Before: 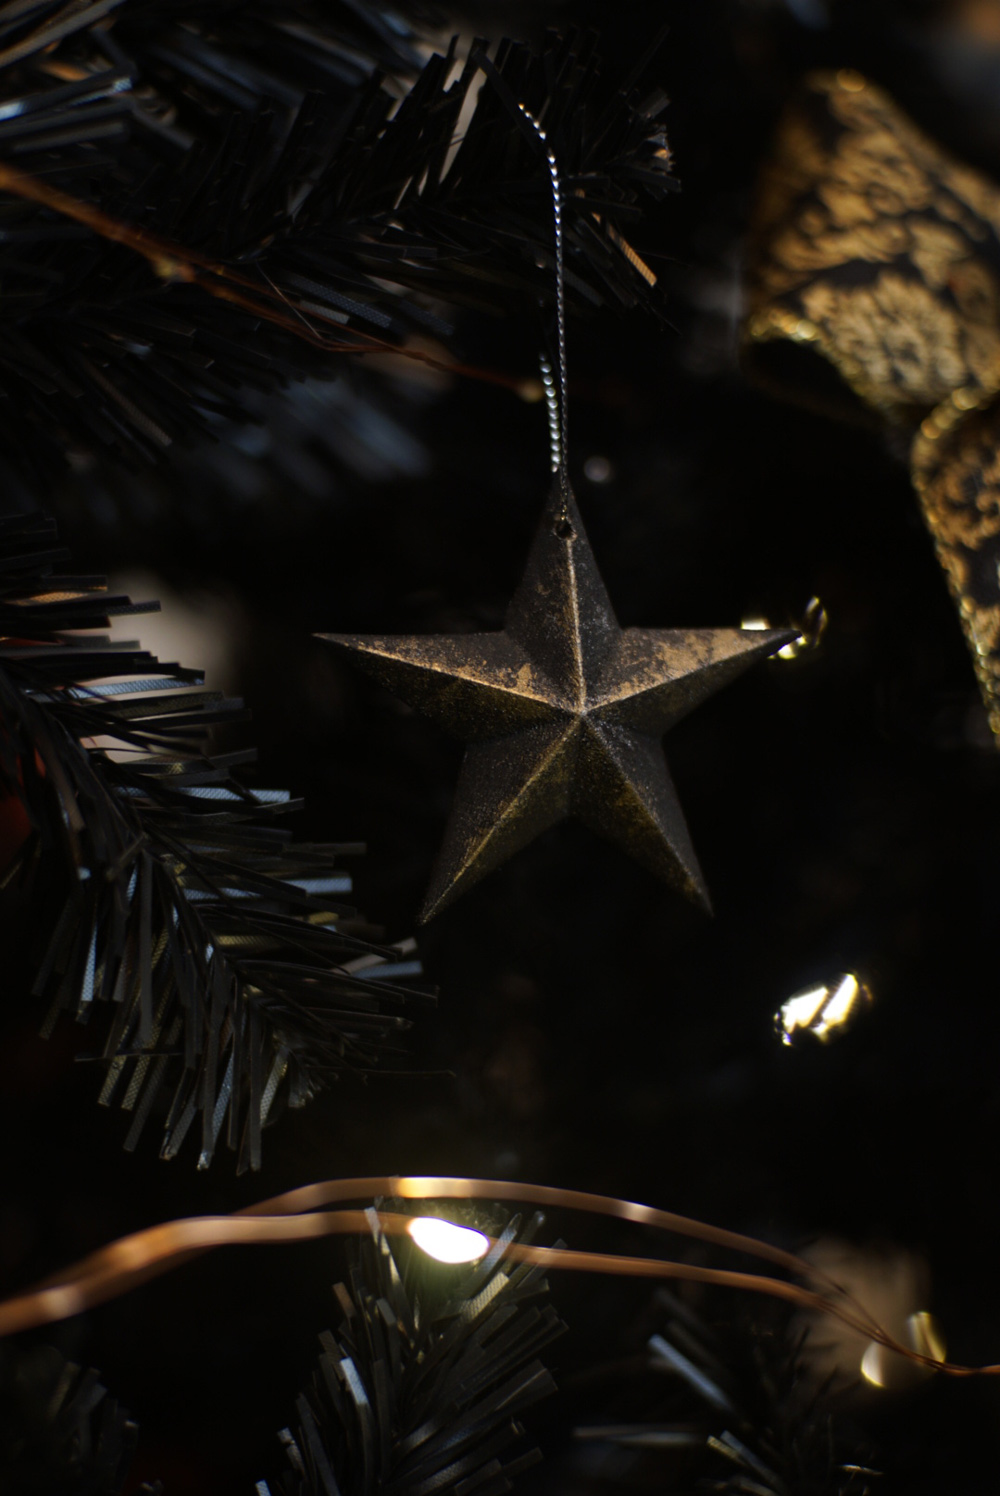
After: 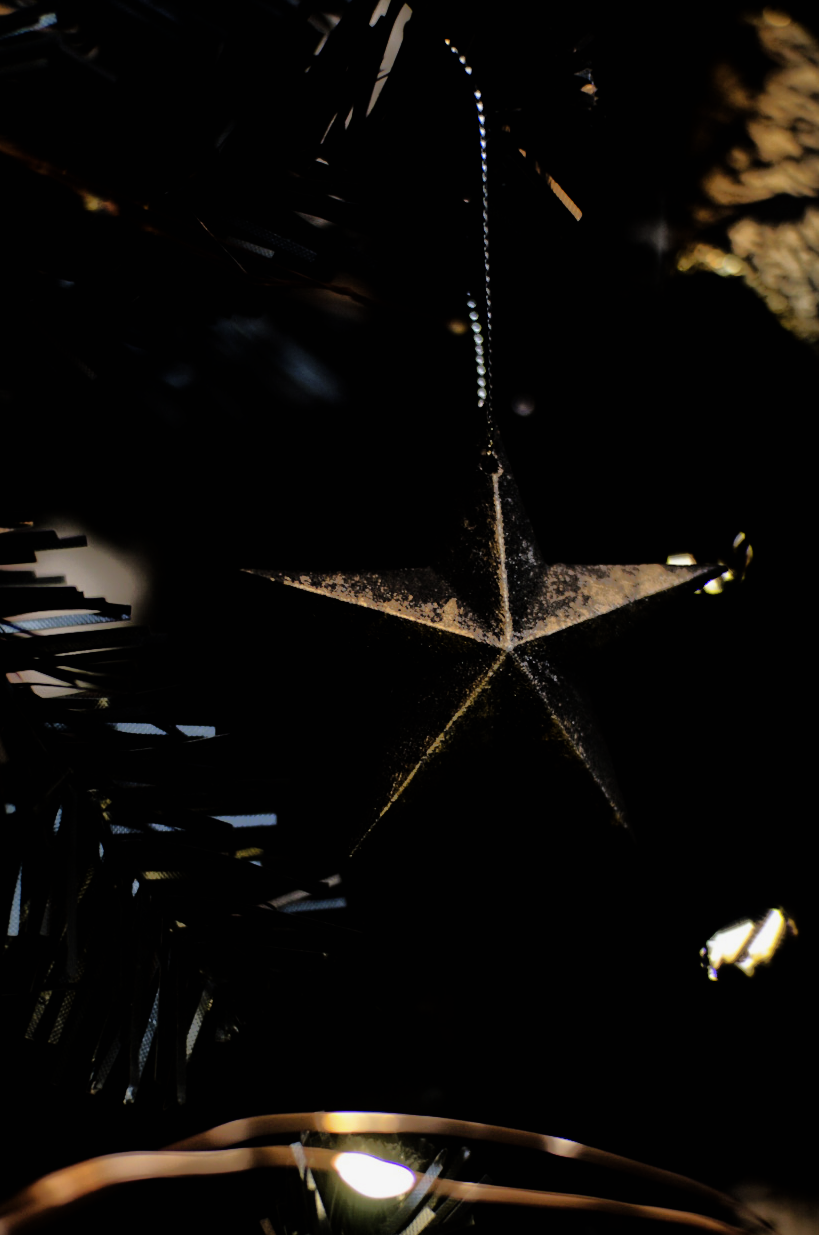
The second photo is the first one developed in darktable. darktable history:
shadows and highlights: on, module defaults
crop and rotate: left 7.472%, top 4.382%, right 10.59%, bottom 13.021%
filmic rgb: black relative exposure -5.28 EV, white relative exposure 2.86 EV, dynamic range scaling -38.27%, hardness 4, contrast 1.612, highlights saturation mix -0.992%
